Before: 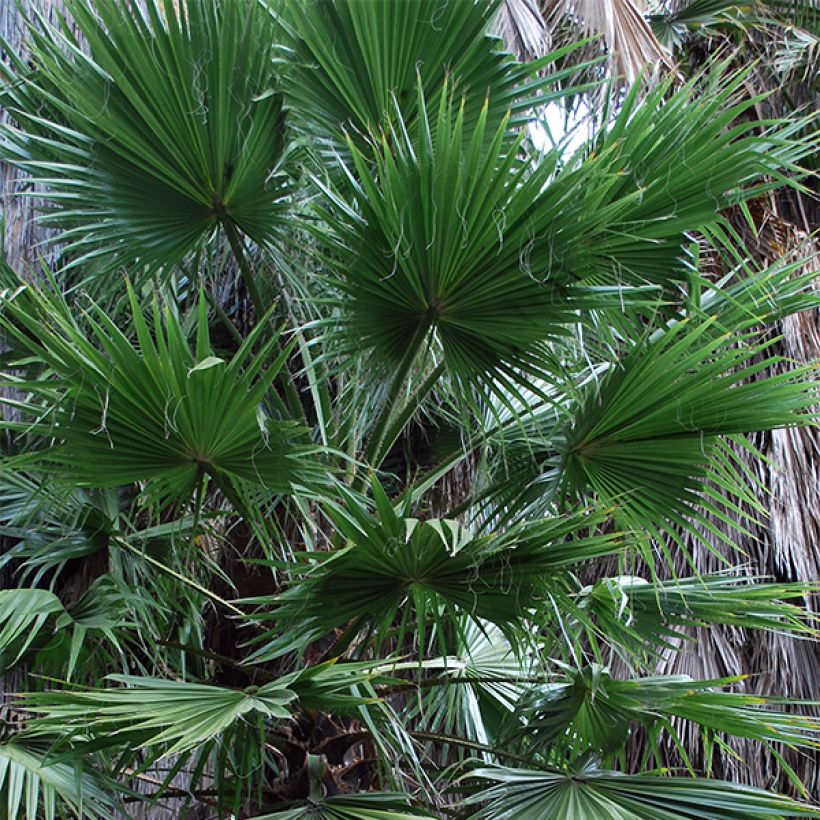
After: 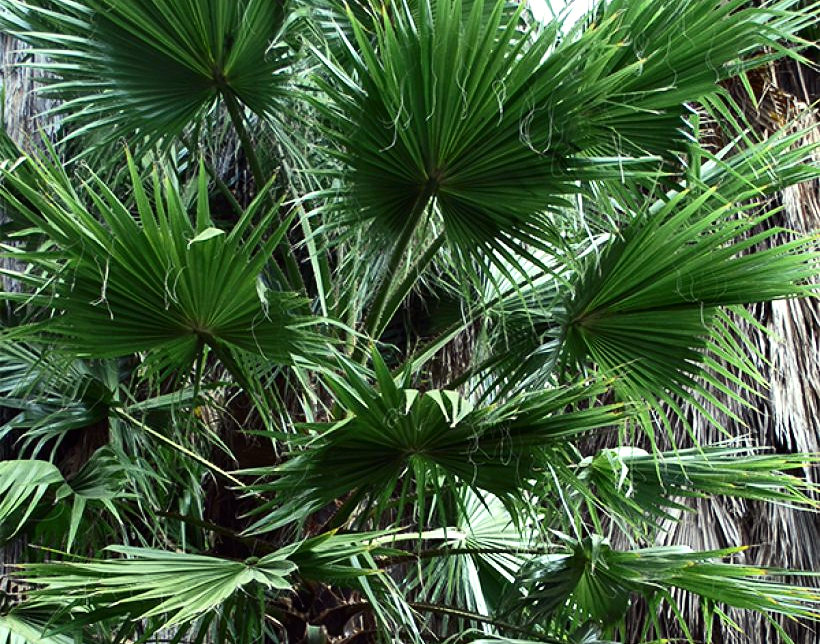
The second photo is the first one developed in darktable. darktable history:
color correction: highlights a* -5.75, highlights b* 10.9
contrast brightness saturation: contrast 0.217
crop and rotate: top 15.799%, bottom 5.546%
tone curve: curves: ch0 [(0, 0) (0.541, 0.628) (0.906, 0.997)], color space Lab, independent channels, preserve colors none
